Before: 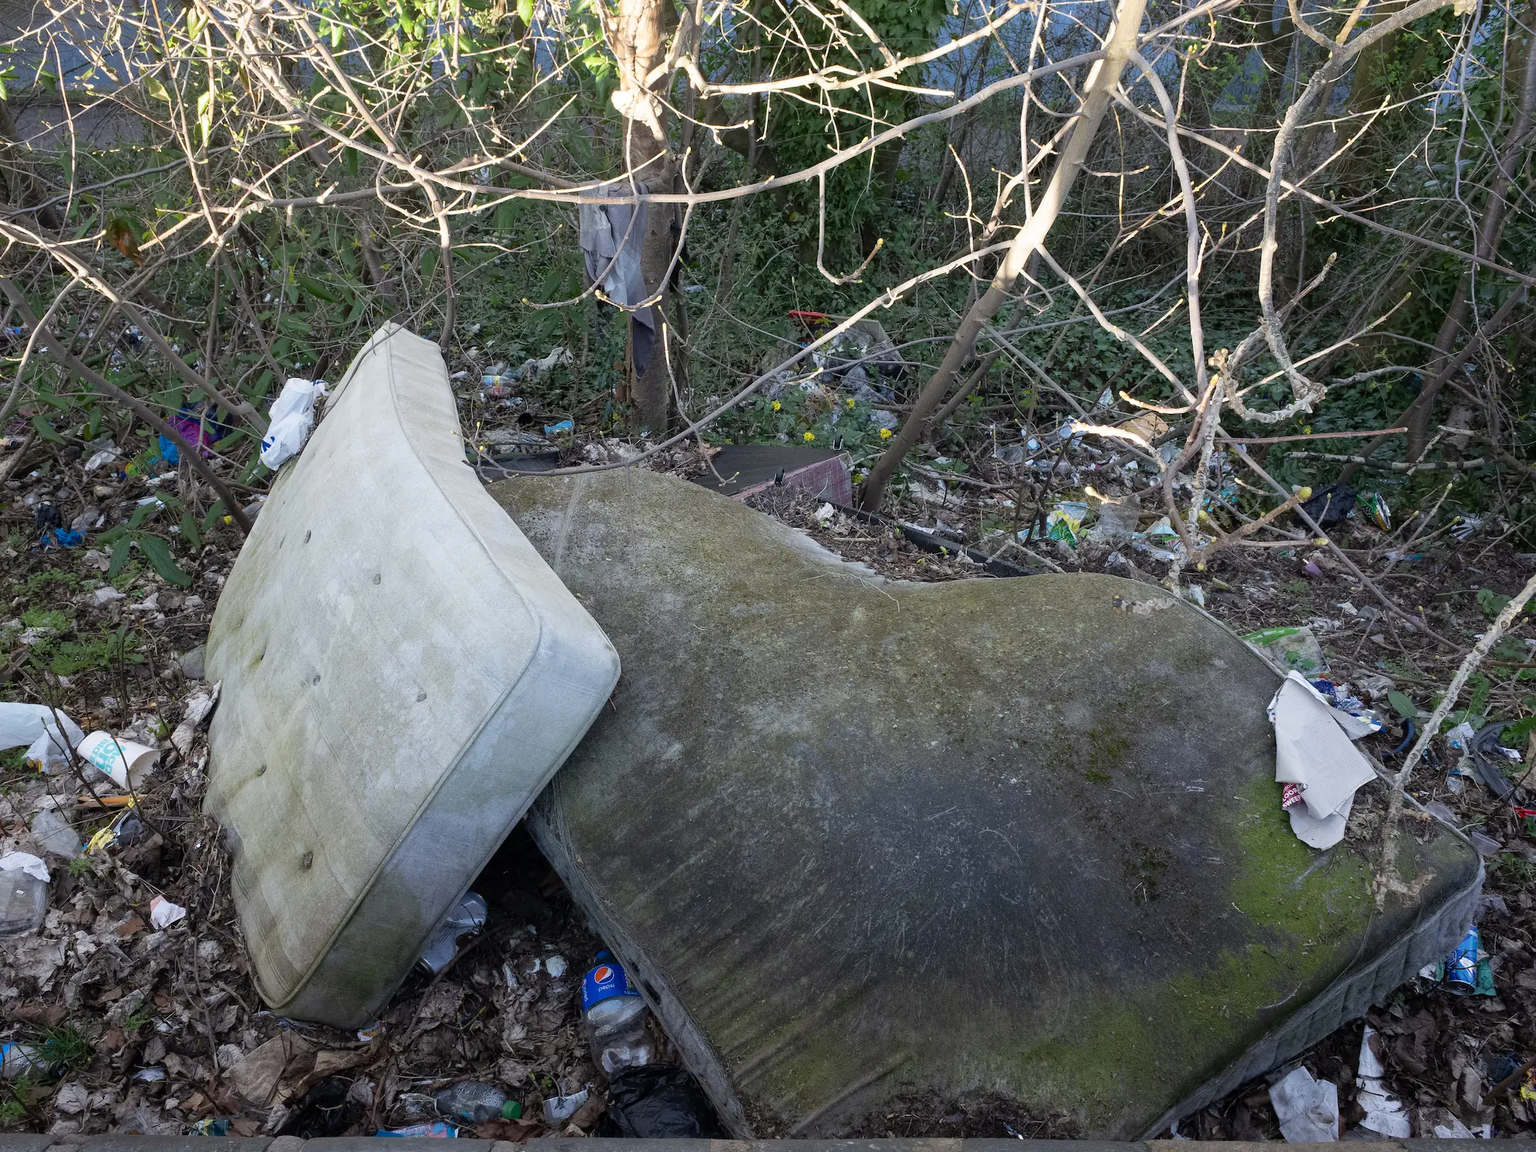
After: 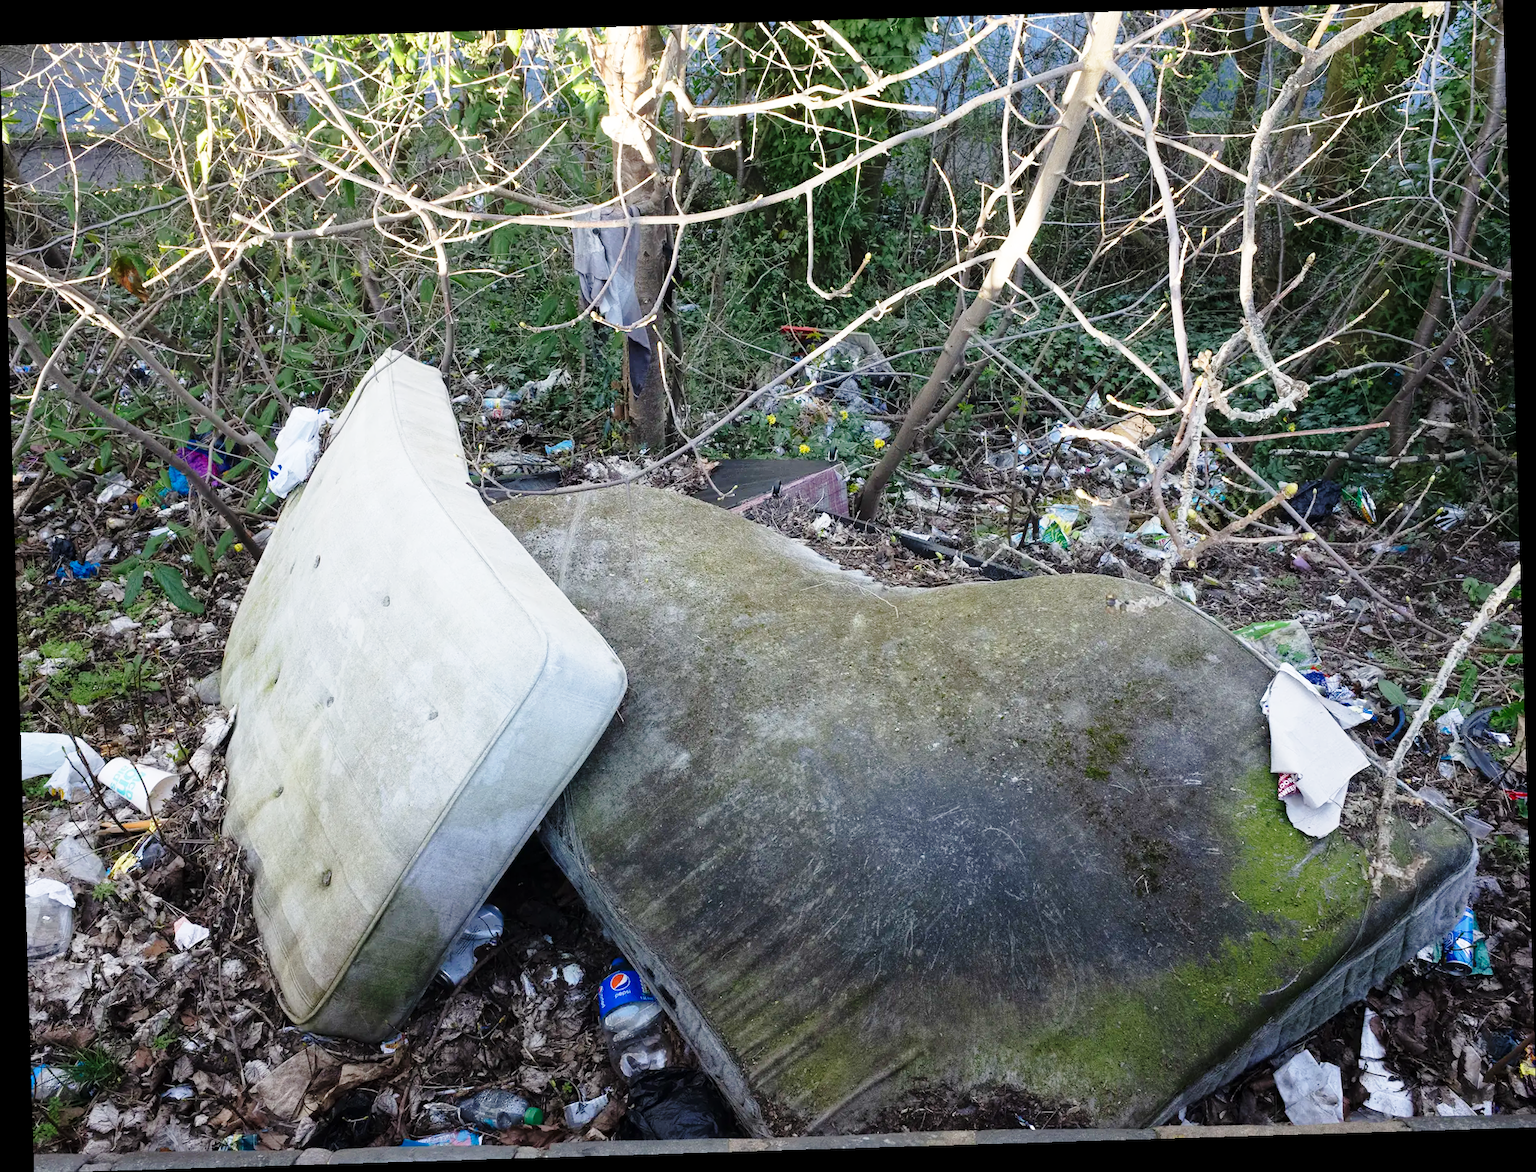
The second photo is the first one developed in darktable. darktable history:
rotate and perspective: rotation -1.75°, automatic cropping off
base curve: curves: ch0 [(0, 0) (0.028, 0.03) (0.121, 0.232) (0.46, 0.748) (0.859, 0.968) (1, 1)], preserve colors none
